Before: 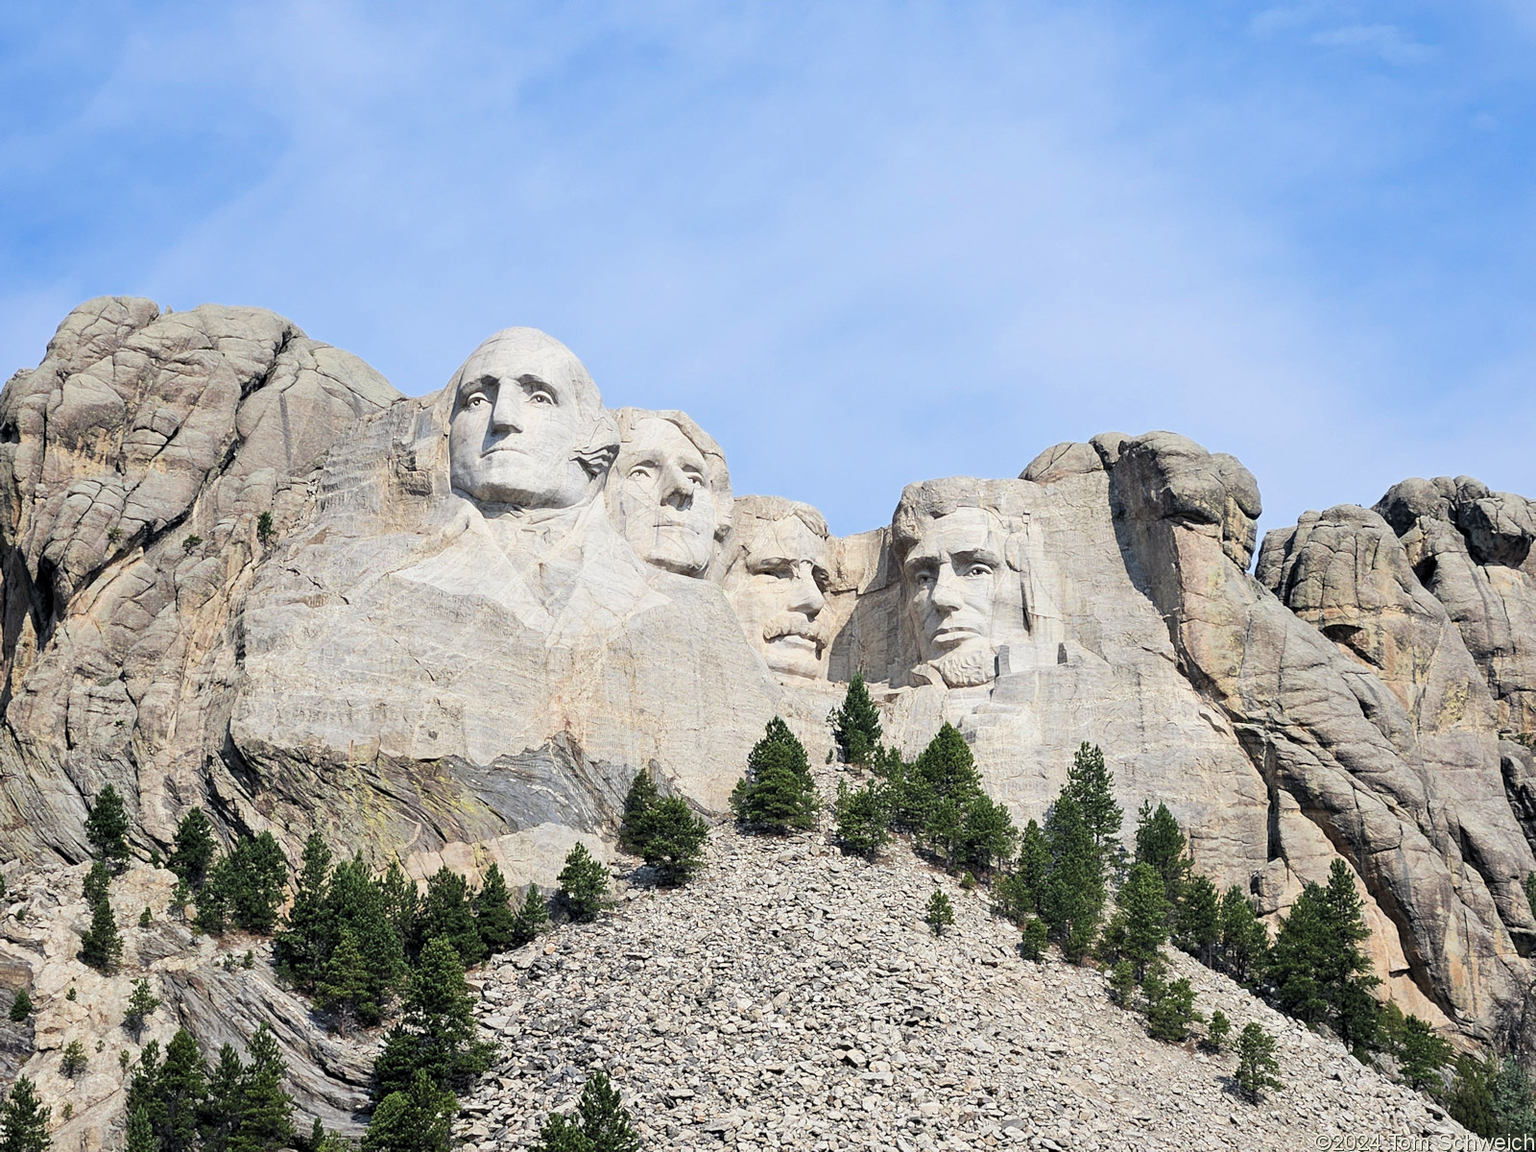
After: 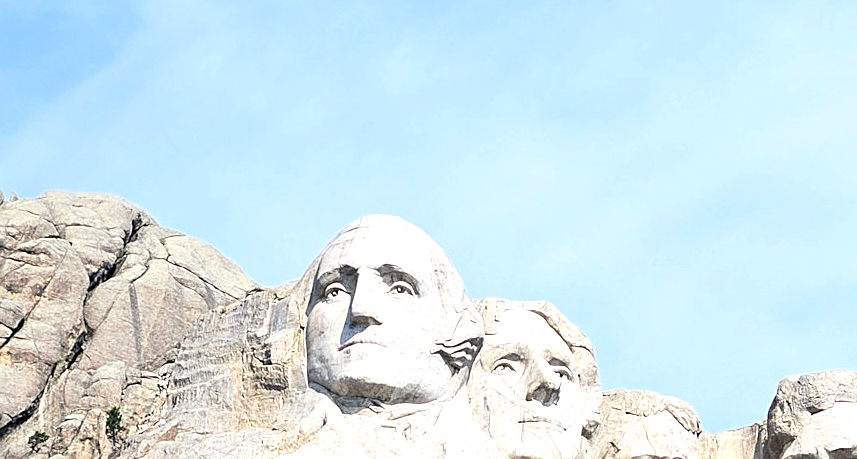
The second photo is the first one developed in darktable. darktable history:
crop: left 10.161%, top 10.555%, right 36.255%, bottom 51.187%
sharpen: on, module defaults
exposure: exposure 0.606 EV, compensate highlight preservation false
